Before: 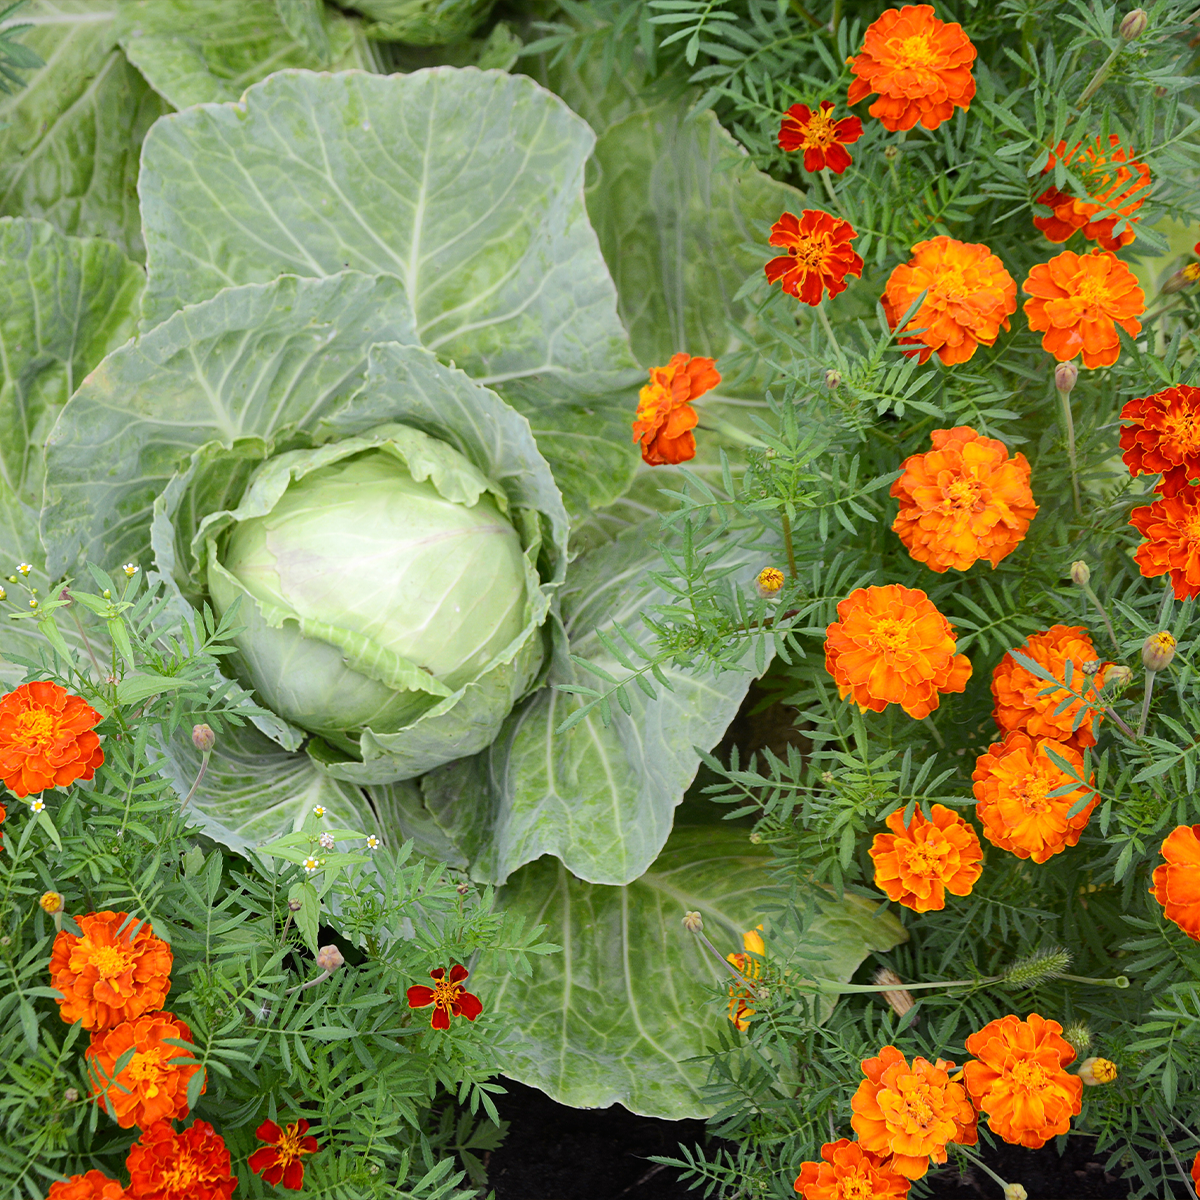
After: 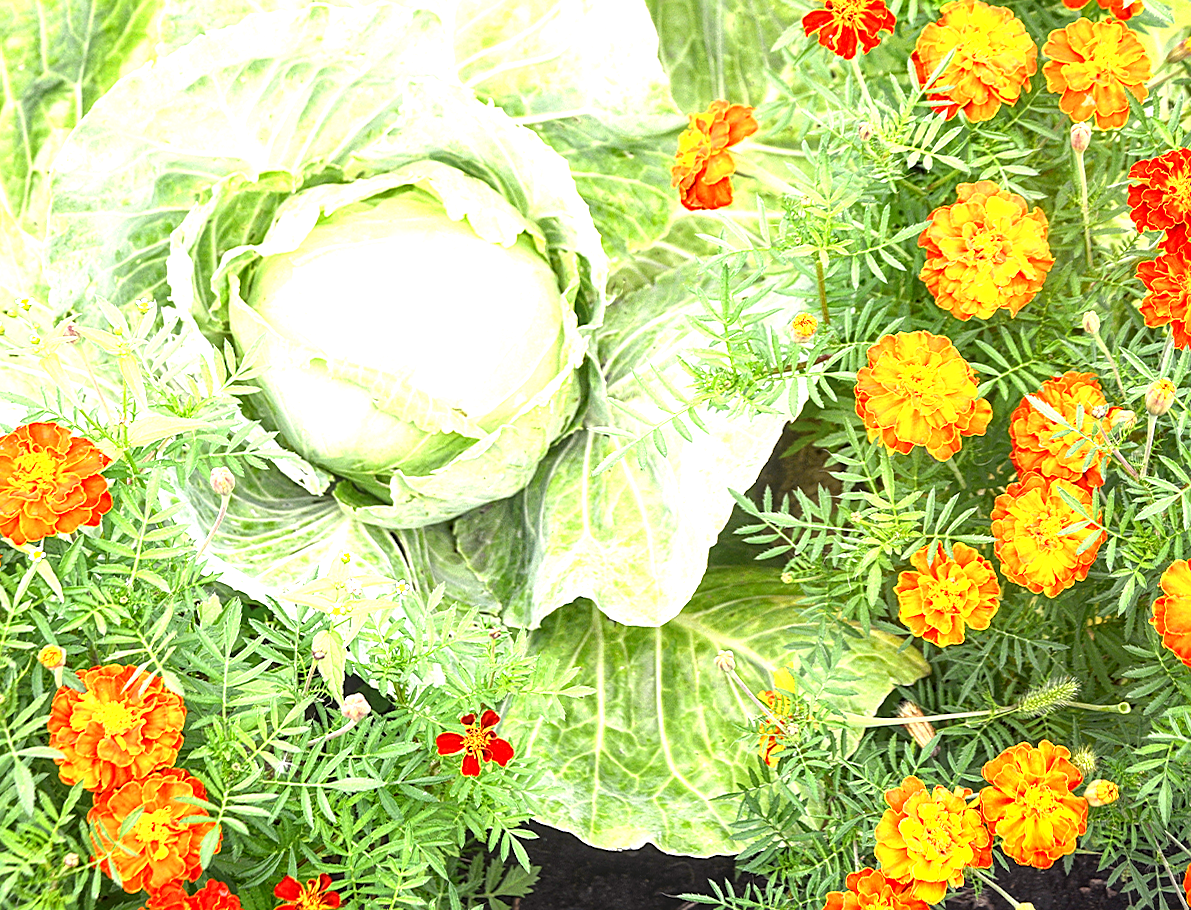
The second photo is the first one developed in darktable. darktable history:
exposure: black level correction 0, exposure 1.741 EV, compensate exposure bias true, compensate highlight preservation false
local contrast: detail 130%
sharpen: on, module defaults
tone equalizer: on, module defaults
crop and rotate: top 18.507%
white balance: red 1.029, blue 0.92
rotate and perspective: rotation 0.679°, lens shift (horizontal) 0.136, crop left 0.009, crop right 0.991, crop top 0.078, crop bottom 0.95
